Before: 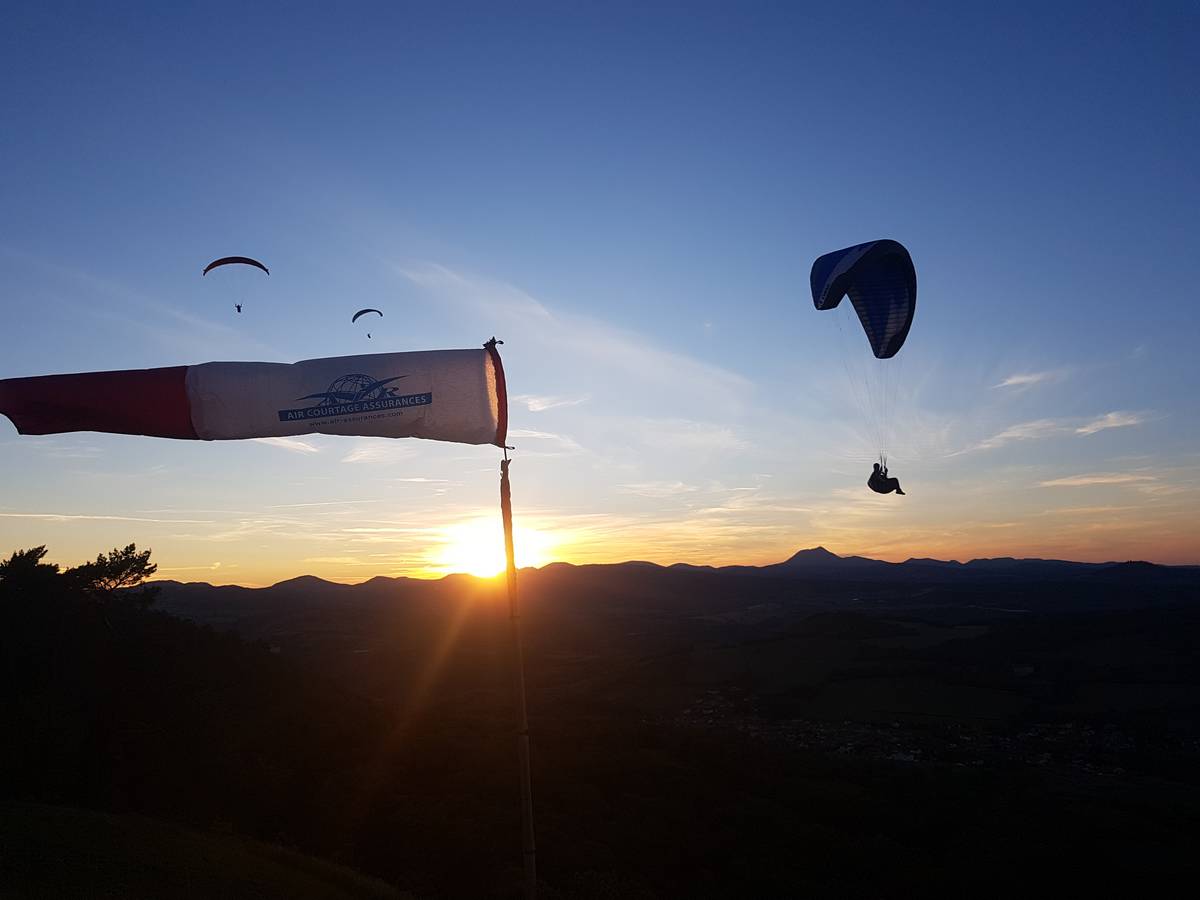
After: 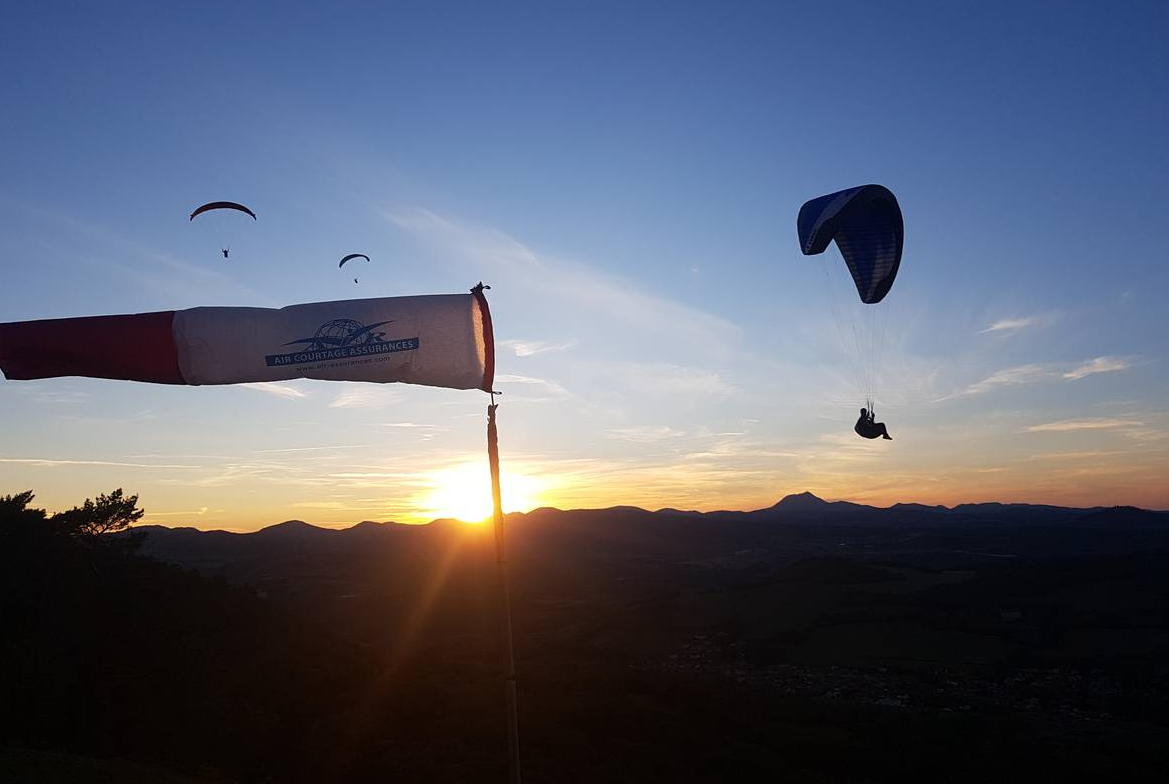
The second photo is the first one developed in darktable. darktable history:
crop: left 1.094%, top 6.132%, right 1.417%, bottom 6.669%
